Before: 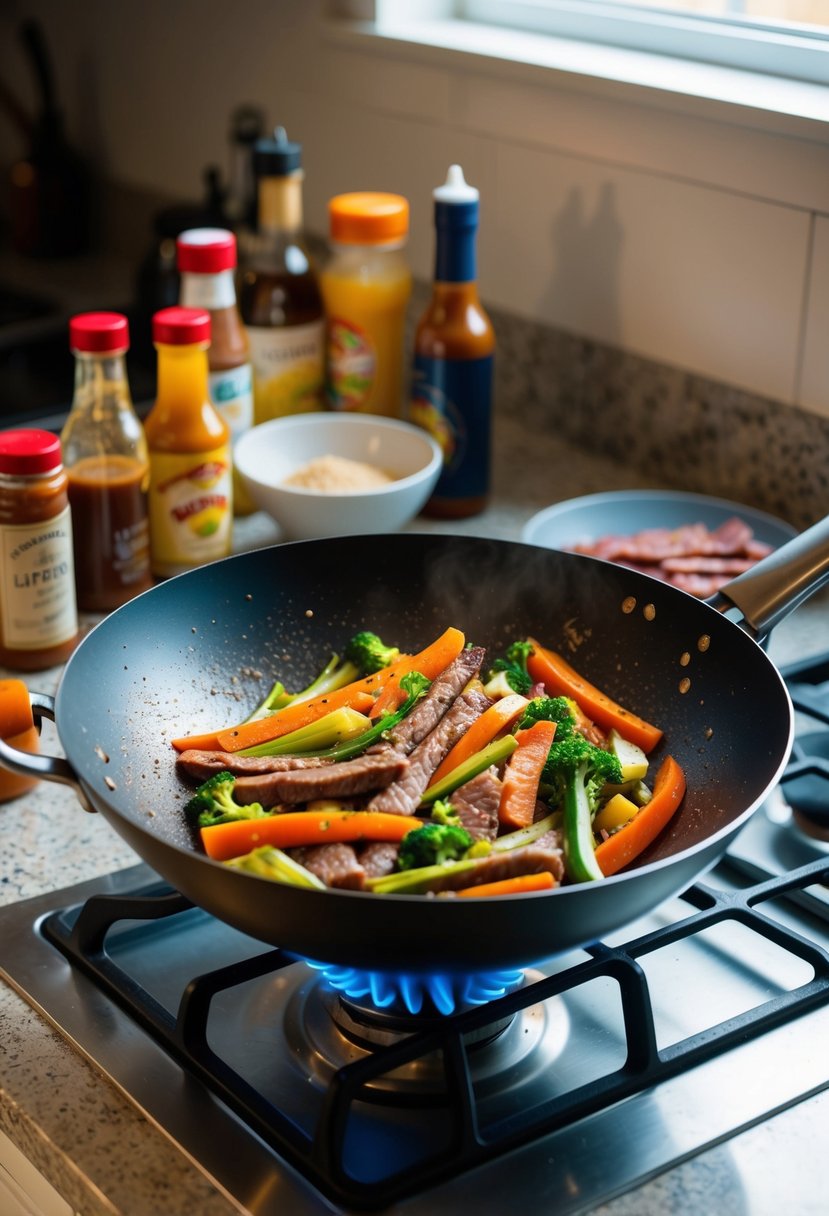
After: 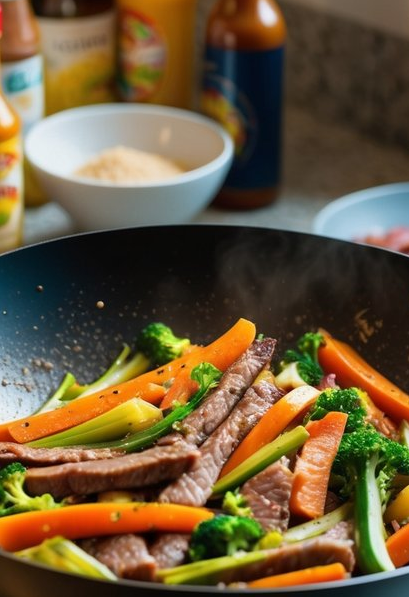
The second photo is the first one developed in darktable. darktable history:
crop: left 25.25%, top 25.451%, right 25.384%, bottom 25.441%
